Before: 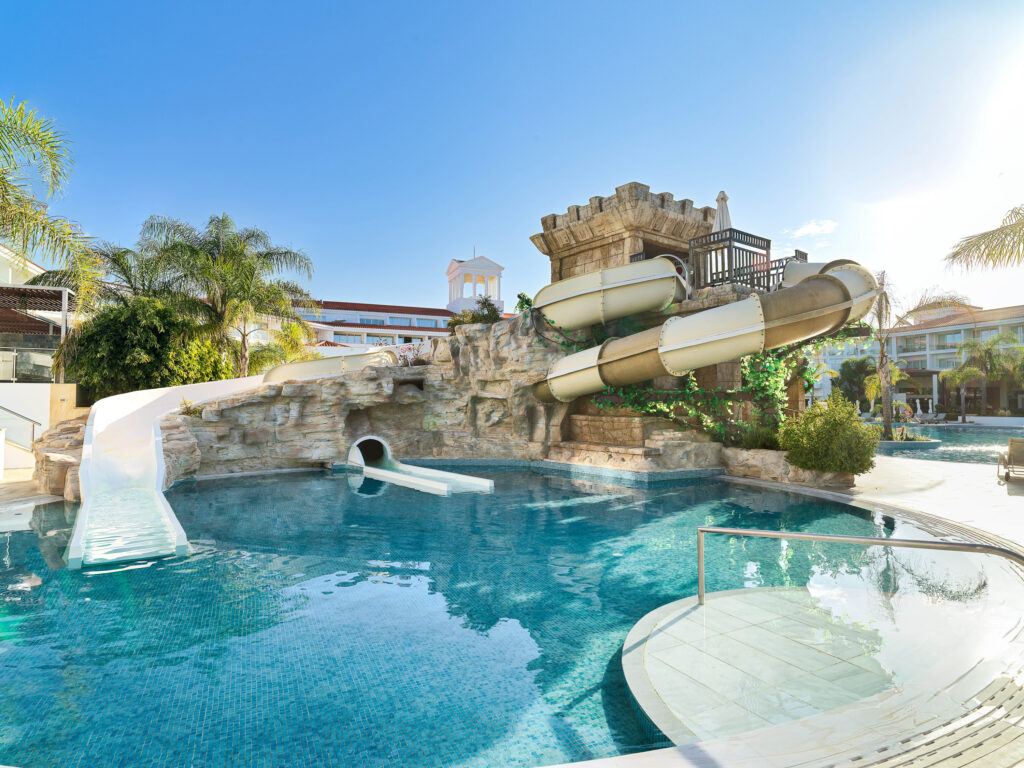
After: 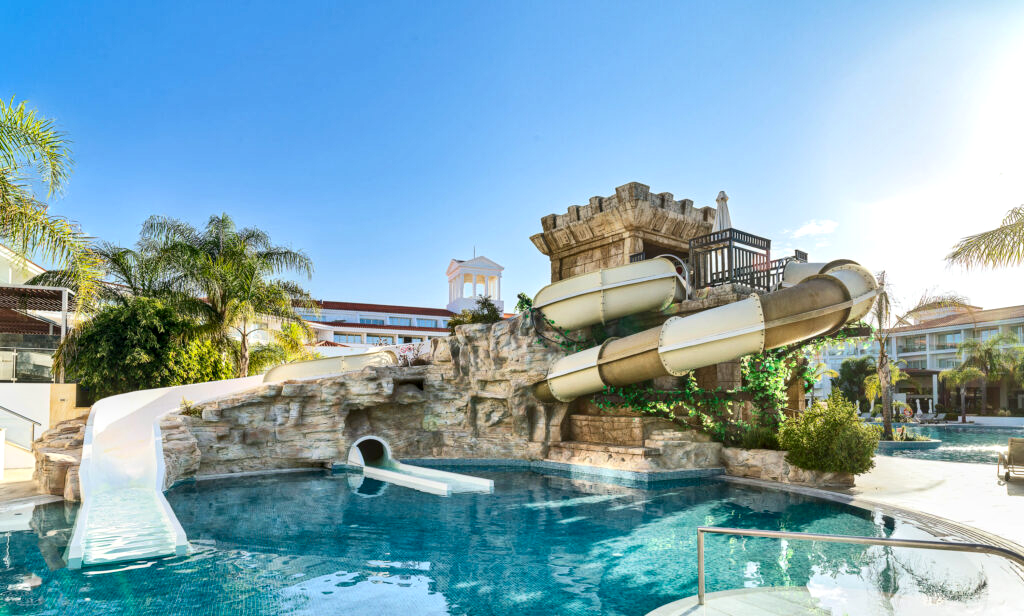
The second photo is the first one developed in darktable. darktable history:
contrast brightness saturation: contrast 0.148, brightness -0.014, saturation 0.096
color calibration: illuminant same as pipeline (D50), adaptation XYZ, x 0.345, y 0.357, temperature 5021.7 K
local contrast: on, module defaults
crop: bottom 19.681%
shadows and highlights: shadows 36.87, highlights -27.35, soften with gaussian
